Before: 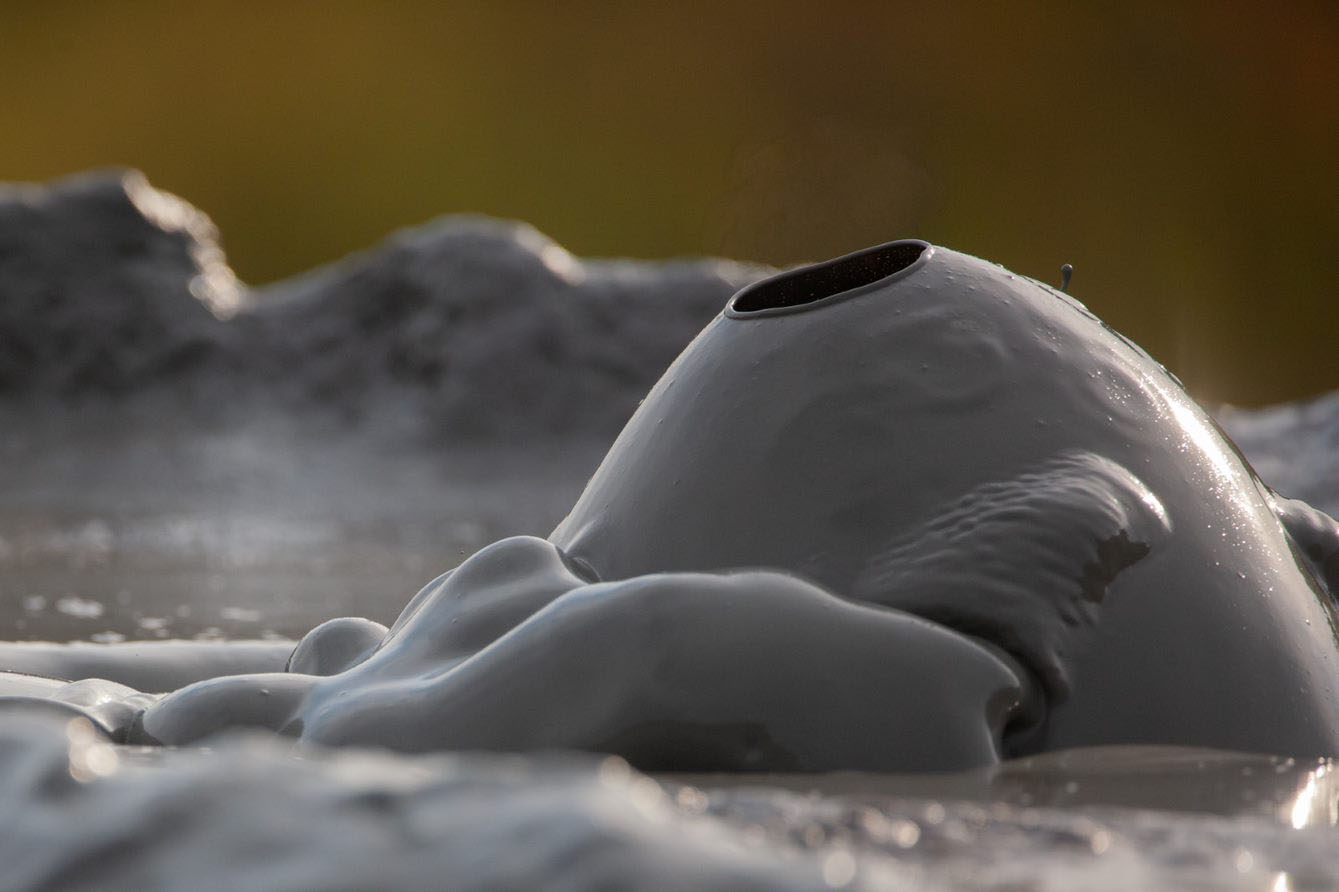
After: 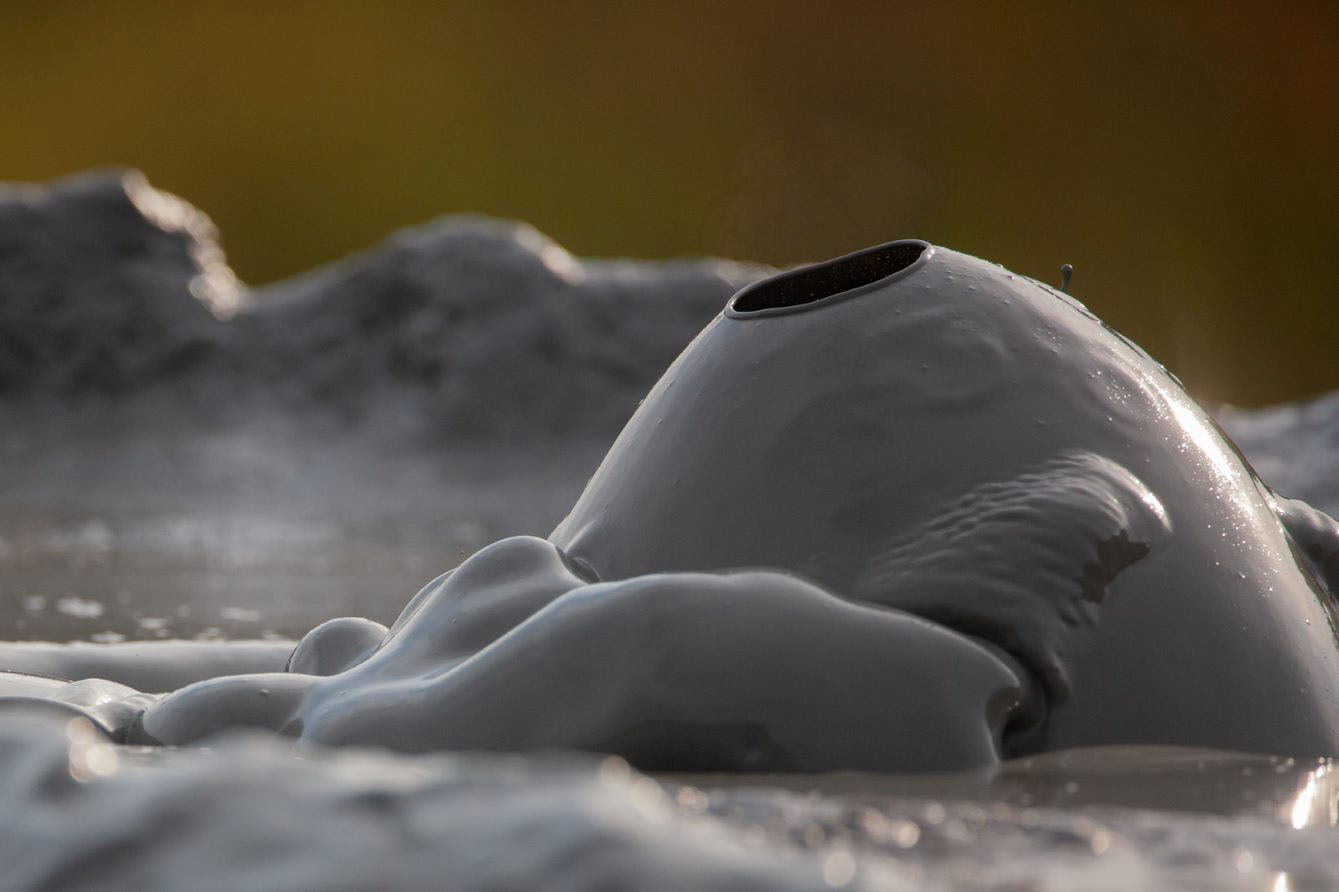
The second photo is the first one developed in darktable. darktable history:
color zones: curves: ch0 [(0, 0.444) (0.143, 0.442) (0.286, 0.441) (0.429, 0.441) (0.571, 0.441) (0.714, 0.441) (0.857, 0.442) (1, 0.444)]
